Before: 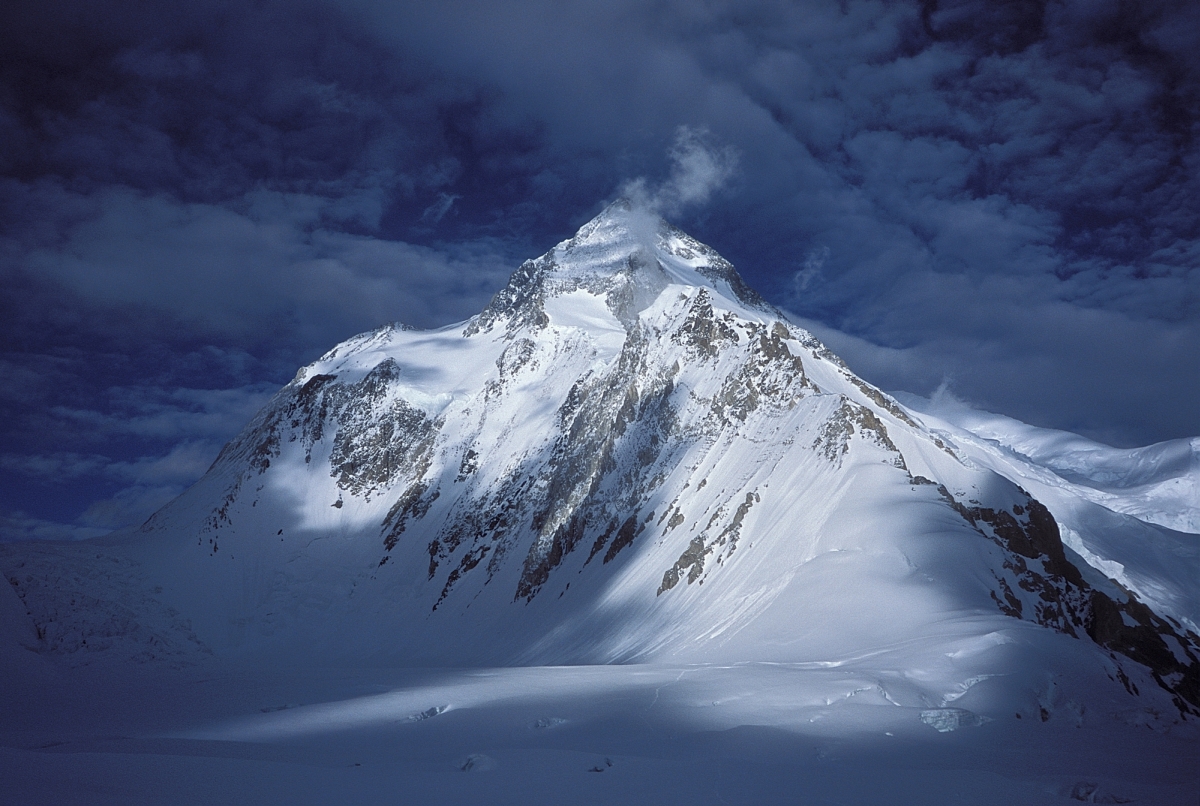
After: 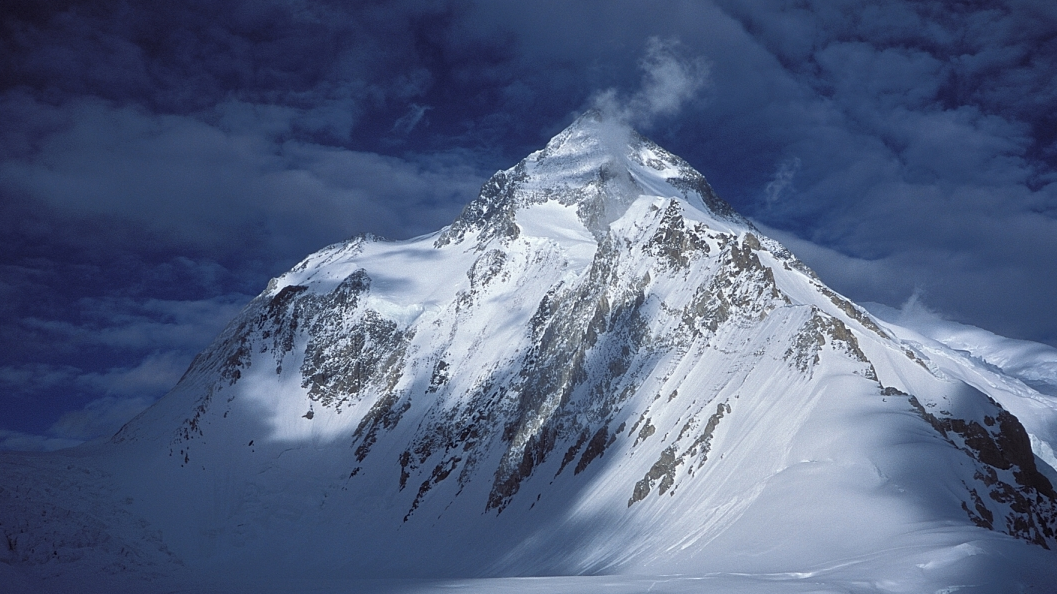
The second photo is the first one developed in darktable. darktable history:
crop and rotate: left 2.46%, top 11.061%, right 9.43%, bottom 15.213%
